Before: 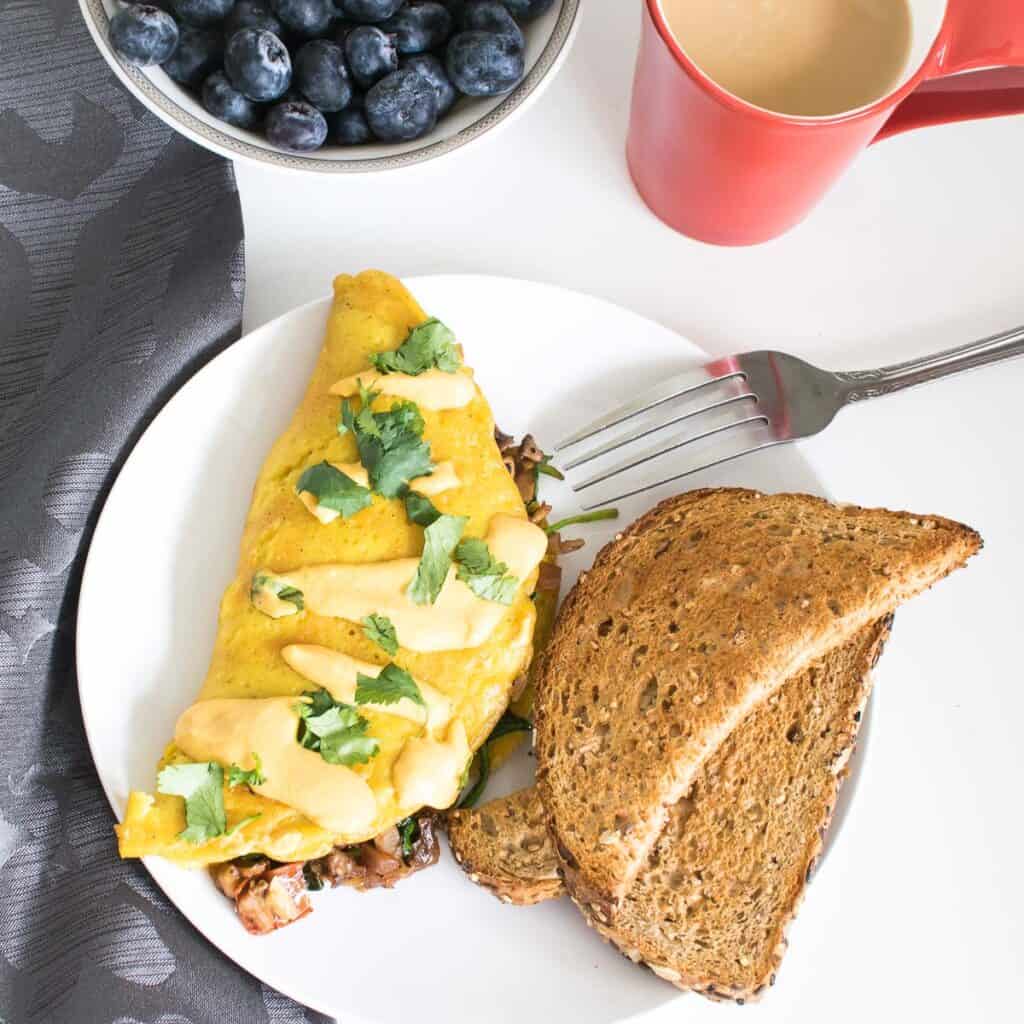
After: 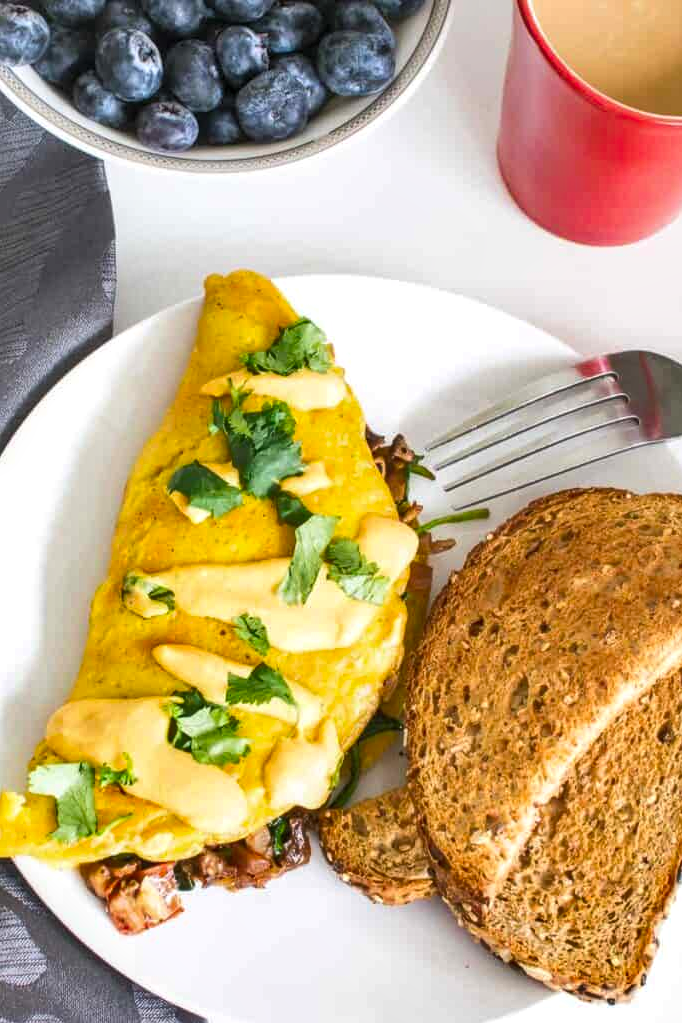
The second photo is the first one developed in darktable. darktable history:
local contrast: on, module defaults
shadows and highlights: white point adjustment 0.05, highlights color adjustment 55.9%, soften with gaussian
crop and rotate: left 12.673%, right 20.66%
contrast brightness saturation: brightness 0.09, saturation 0.19
